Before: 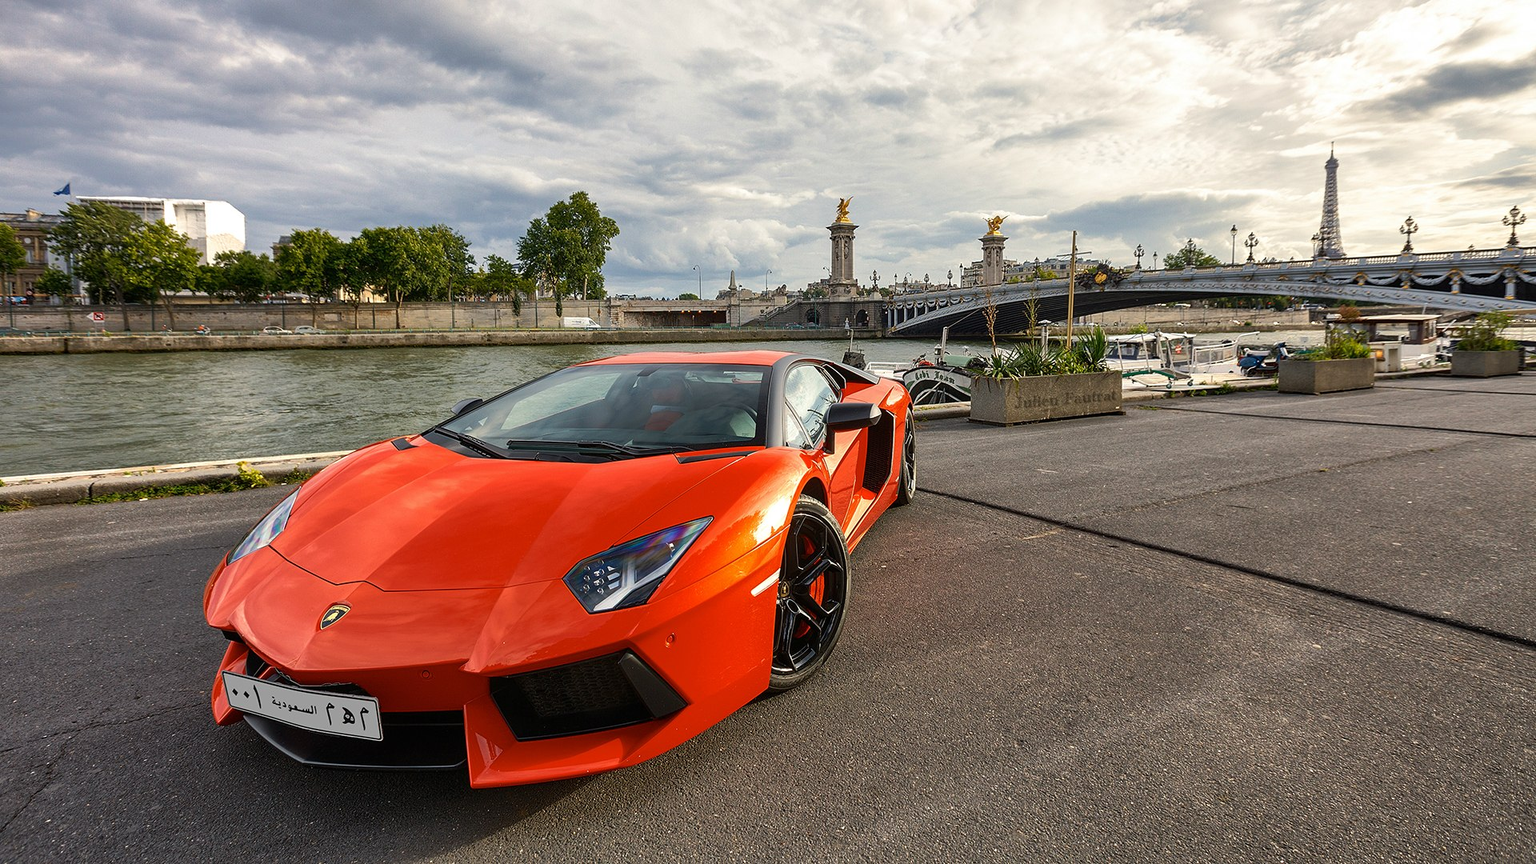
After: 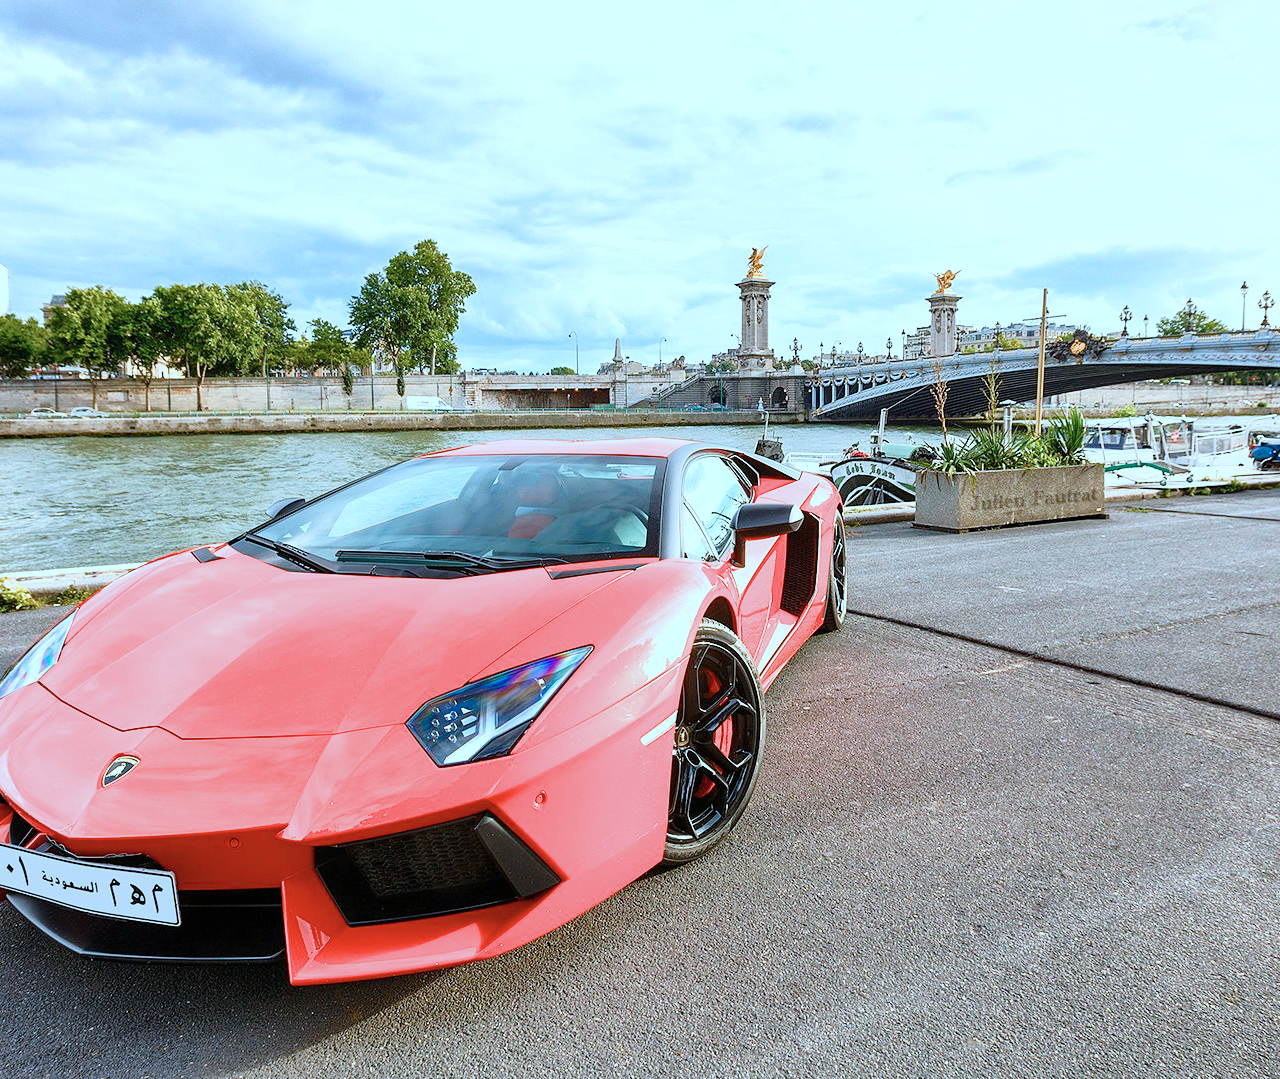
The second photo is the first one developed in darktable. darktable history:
color balance rgb: linear chroma grading › shadows 32%, linear chroma grading › global chroma -2%, linear chroma grading › mid-tones 4%, perceptual saturation grading › global saturation -2%, perceptual saturation grading › highlights -8%, perceptual saturation grading › mid-tones 8%, perceptual saturation grading › shadows 4%, perceptual brilliance grading › highlights 8%, perceptual brilliance grading › mid-tones 4%, perceptual brilliance grading › shadows 2%, global vibrance 16%, saturation formula JzAzBz (2021)
filmic rgb: hardness 4.17, contrast 0.921
exposure: black level correction 0, exposure 1.379 EV, compensate exposure bias true, compensate highlight preservation false
crop and rotate: left 15.546%, right 17.787%
color correction: highlights a* -9.35, highlights b* -23.15
